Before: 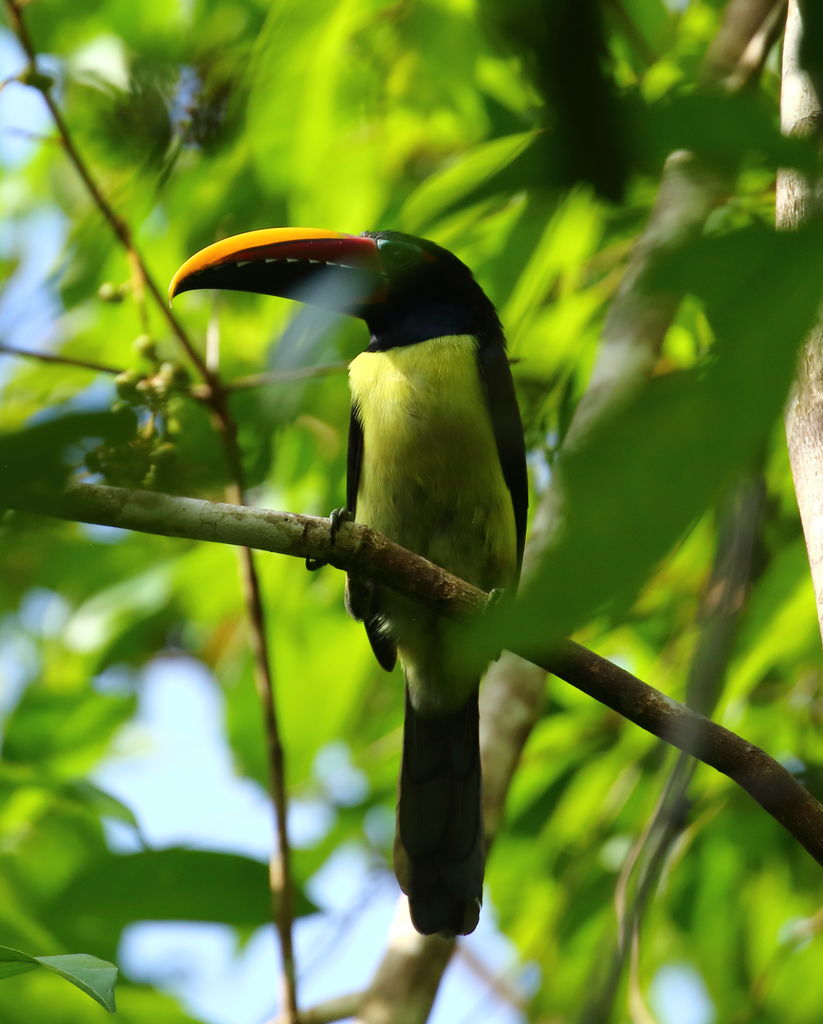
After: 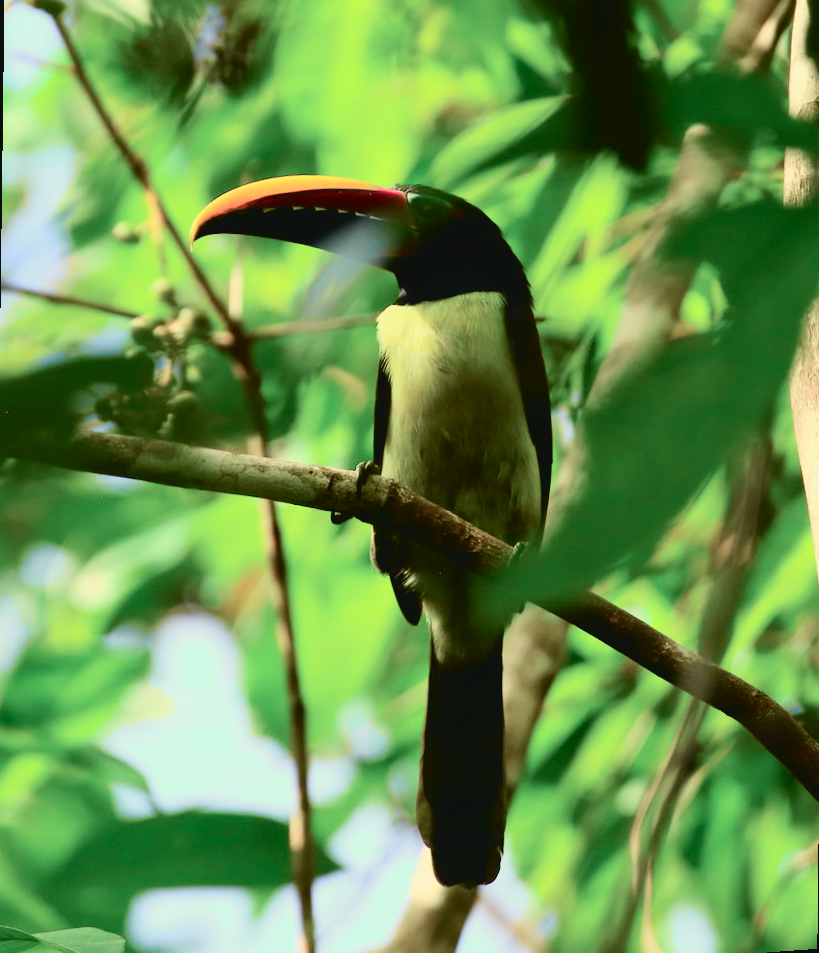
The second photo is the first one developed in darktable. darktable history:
white balance: red 1.029, blue 0.92
exposure: exposure -0.072 EV, compensate highlight preservation false
tone curve: curves: ch0 [(0, 0.039) (0.113, 0.081) (0.204, 0.204) (0.498, 0.608) (0.709, 0.819) (0.984, 0.961)]; ch1 [(0, 0) (0.172, 0.123) (0.317, 0.272) (0.414, 0.382) (0.476, 0.479) (0.505, 0.501) (0.528, 0.54) (0.618, 0.647) (0.709, 0.764) (1, 1)]; ch2 [(0, 0) (0.411, 0.424) (0.492, 0.502) (0.521, 0.513) (0.537, 0.57) (0.686, 0.638) (1, 1)], color space Lab, independent channels, preserve colors none
rotate and perspective: rotation 0.679°, lens shift (horizontal) 0.136, crop left 0.009, crop right 0.991, crop top 0.078, crop bottom 0.95
